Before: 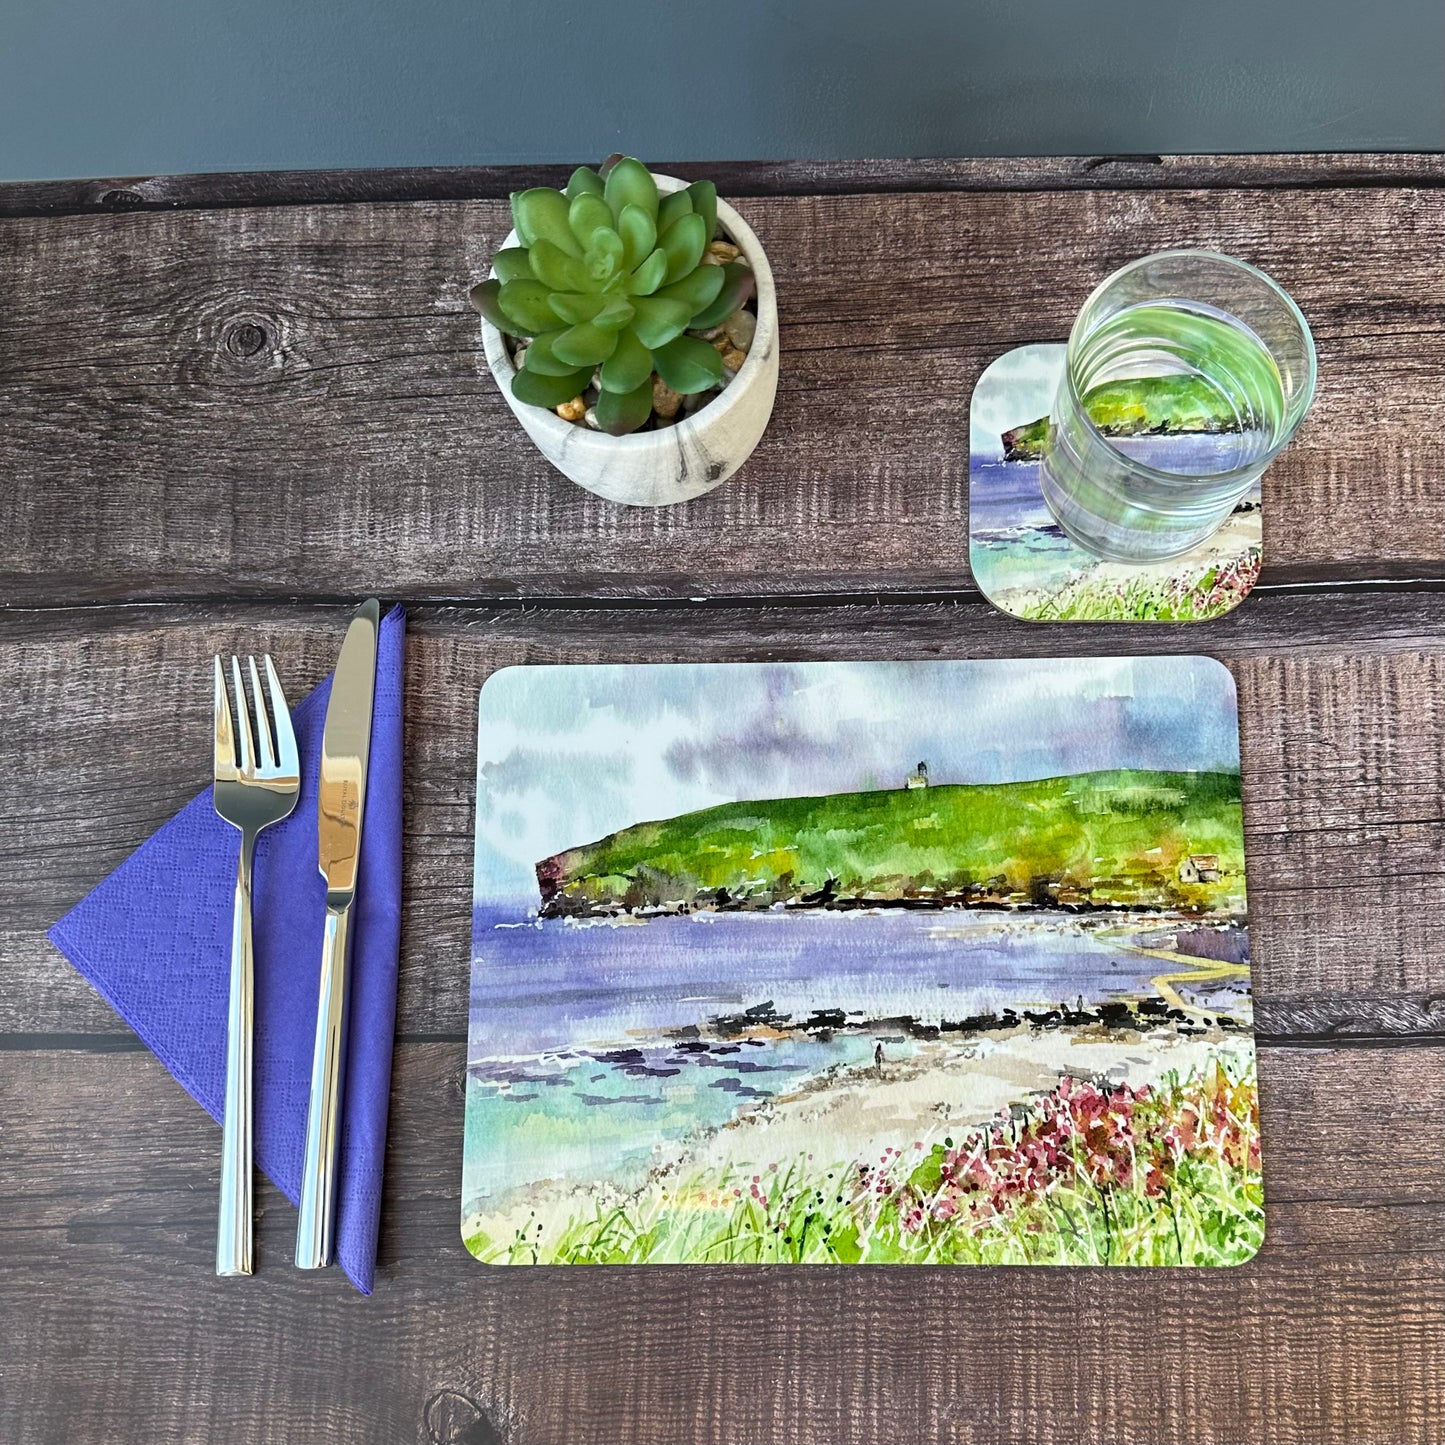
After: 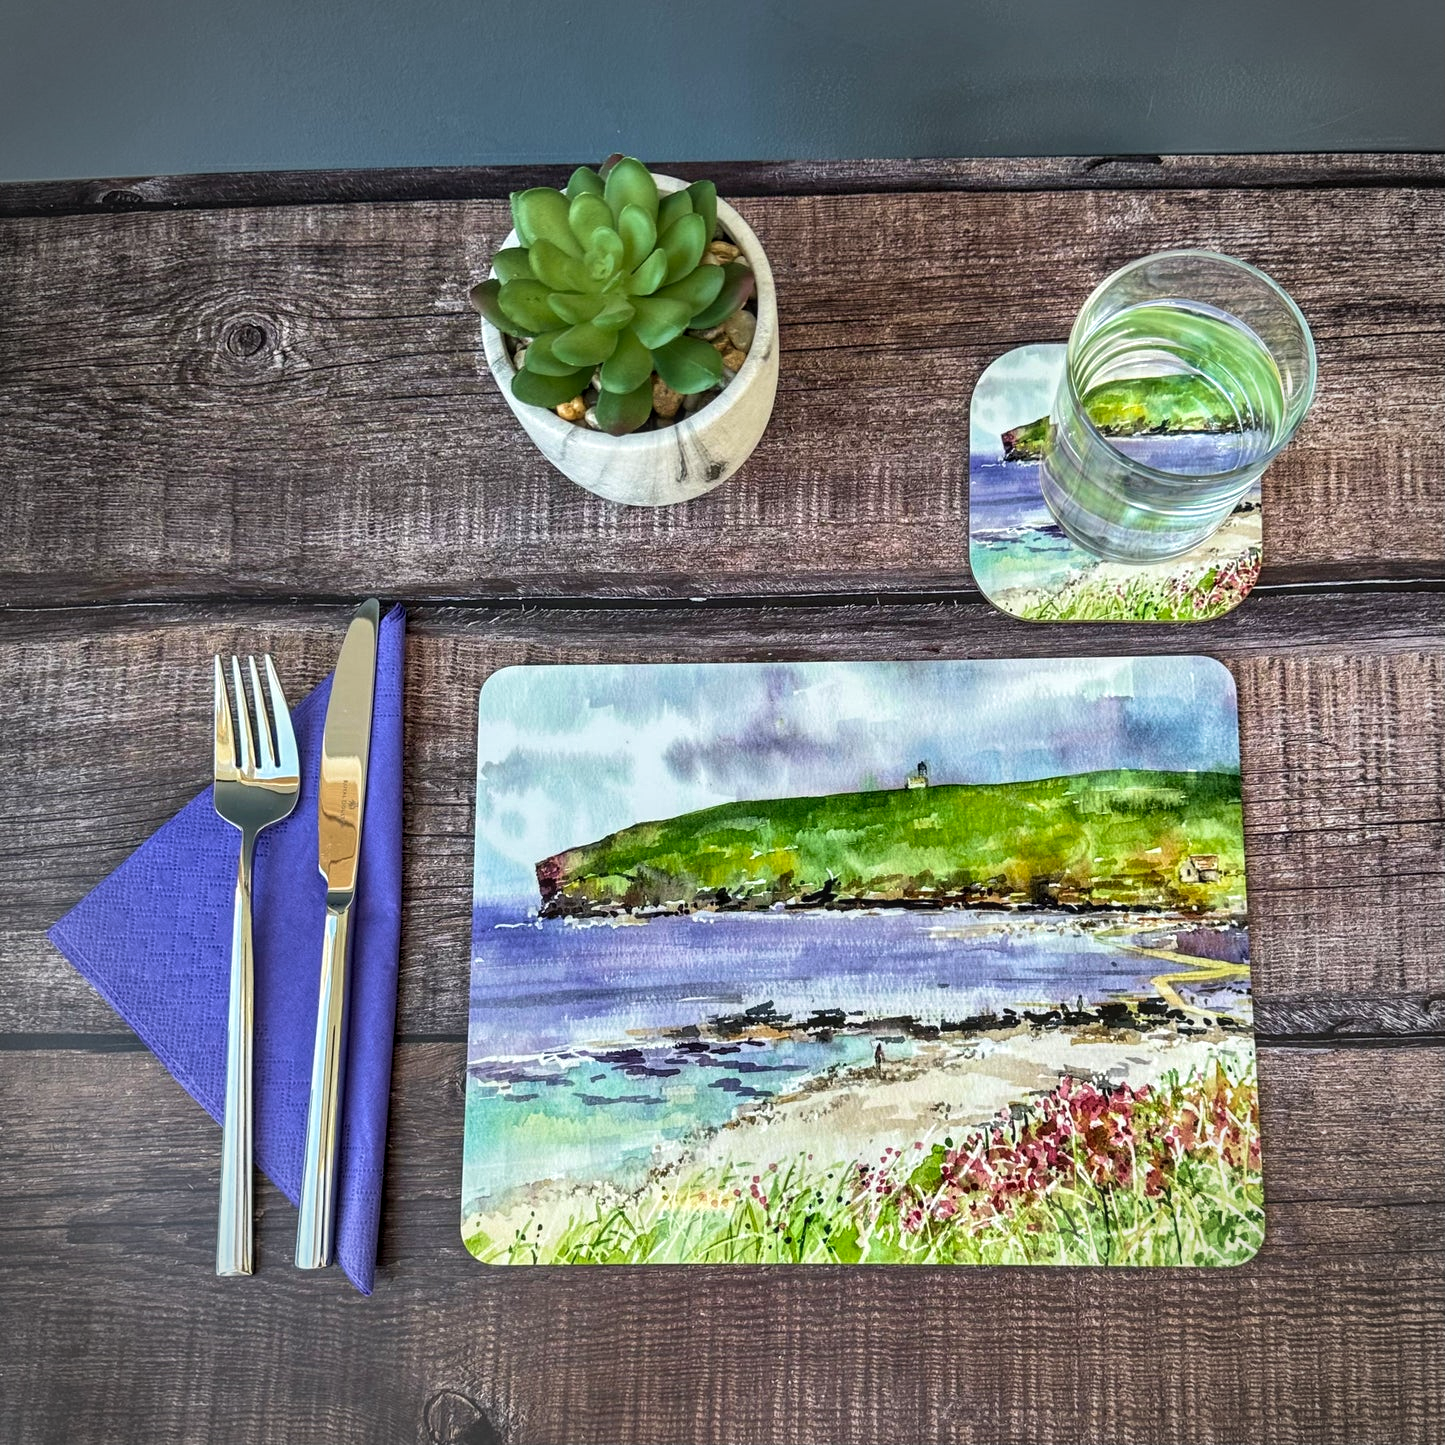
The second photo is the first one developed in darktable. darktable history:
shadows and highlights: low approximation 0.01, soften with gaussian
local contrast: on, module defaults
velvia: on, module defaults
vignetting: unbound false
